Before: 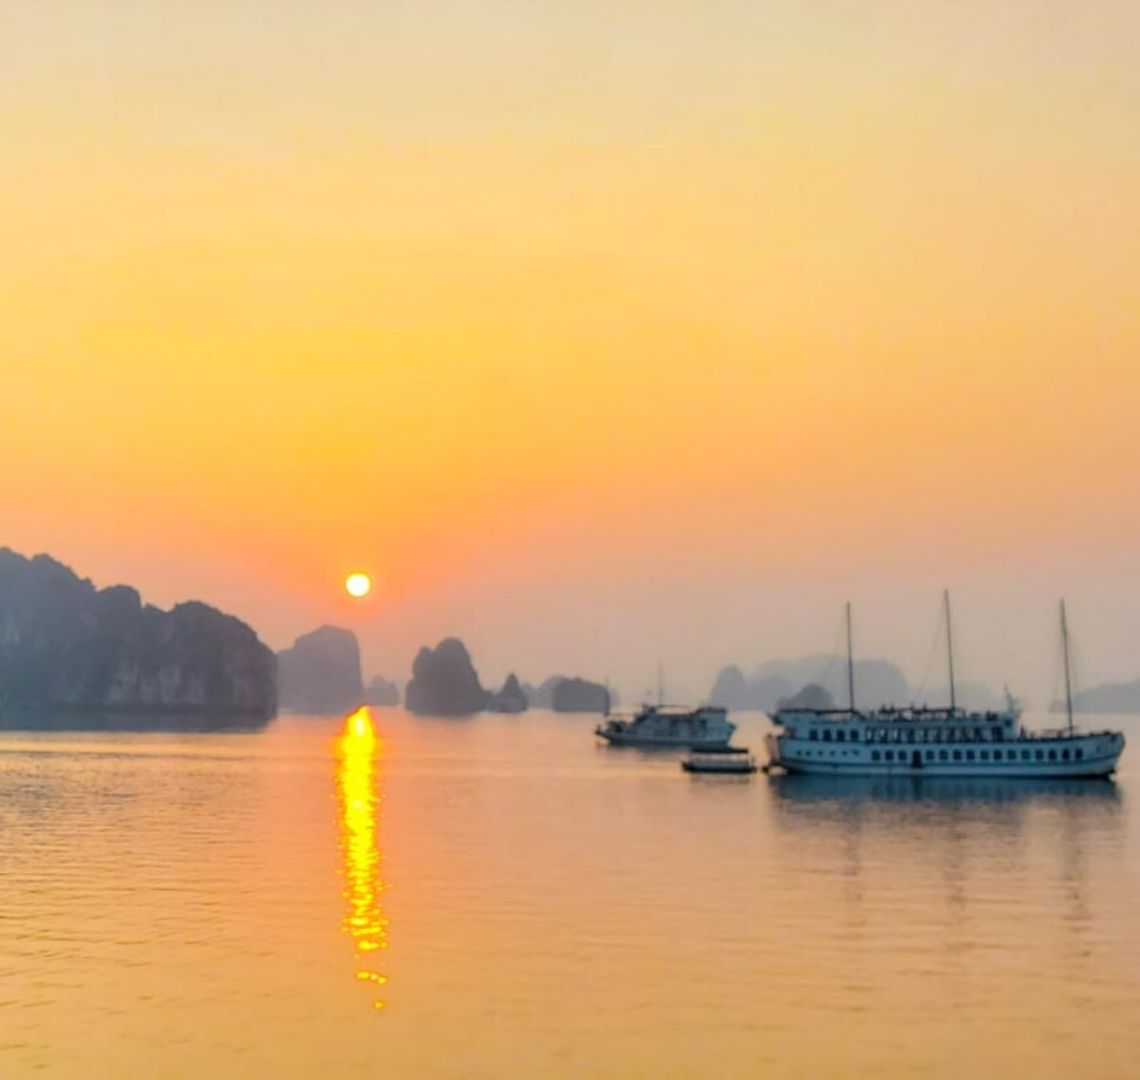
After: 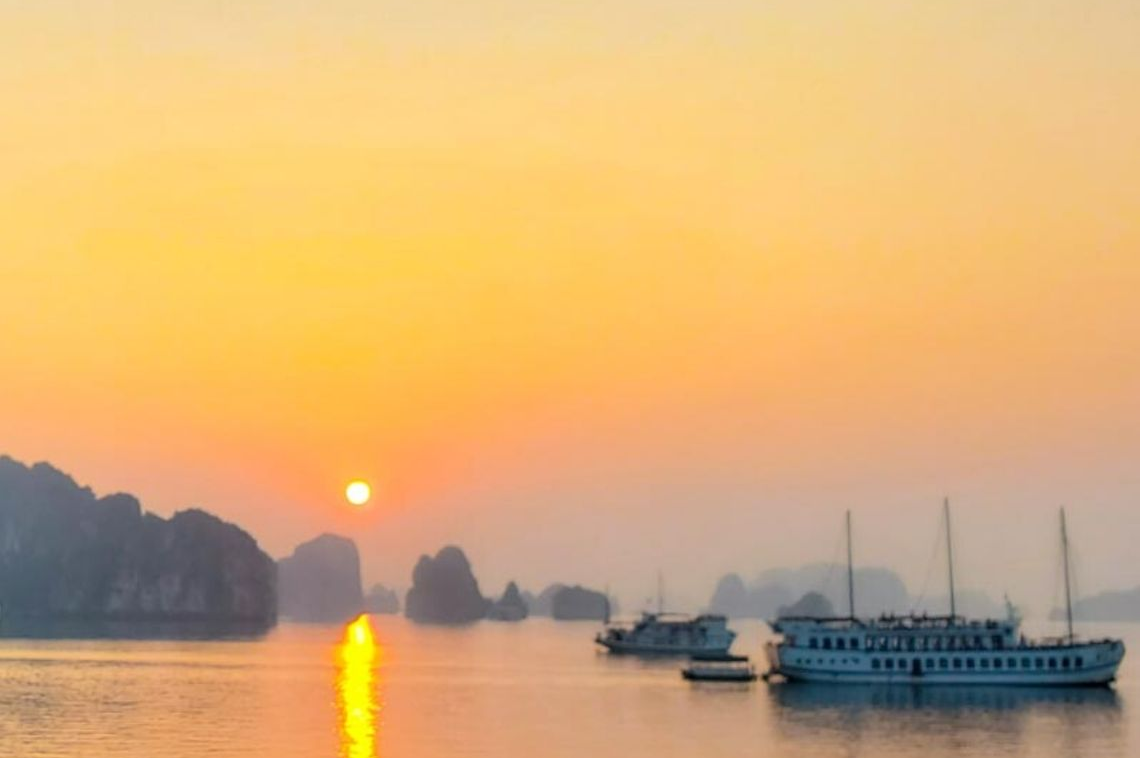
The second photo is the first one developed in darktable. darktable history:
crop and rotate: top 8.635%, bottom 21.113%
